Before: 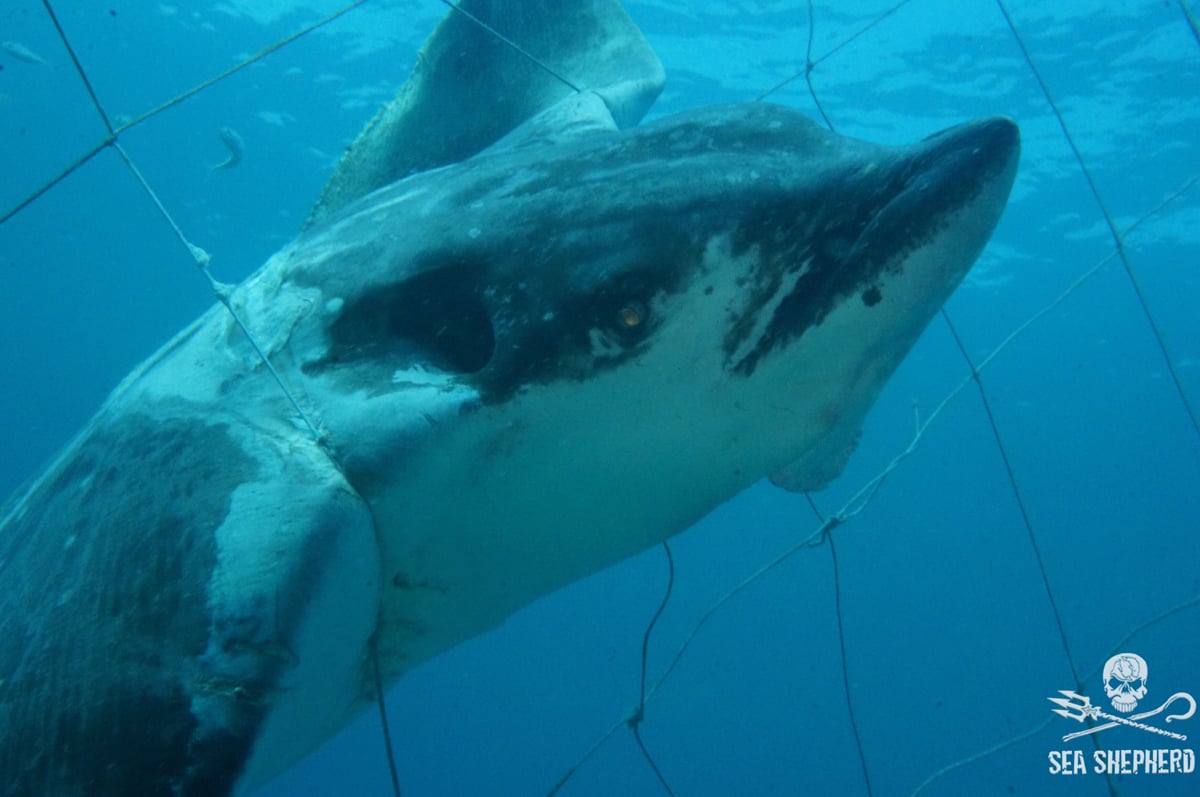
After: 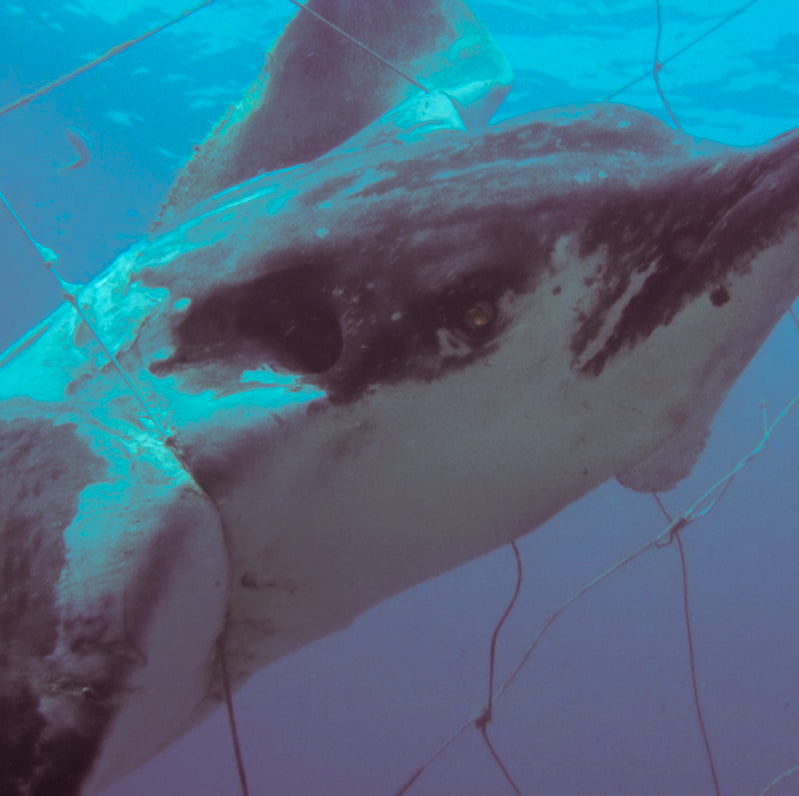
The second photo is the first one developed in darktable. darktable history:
crop and rotate: left 12.673%, right 20.66%
color zones: curves: ch1 [(0.263, 0.53) (0.376, 0.287) (0.487, 0.512) (0.748, 0.547) (1, 0.513)]; ch2 [(0.262, 0.45) (0.751, 0.477)], mix 31.98%
tone equalizer: on, module defaults
split-toning: on, module defaults
